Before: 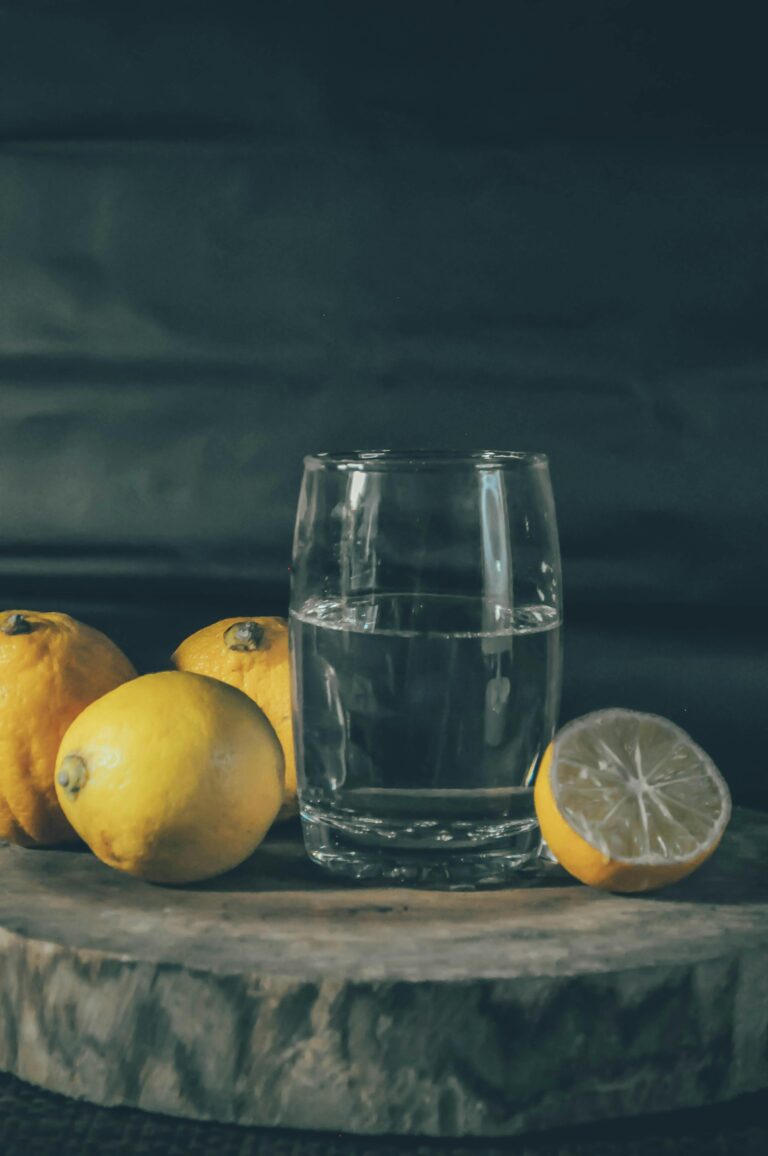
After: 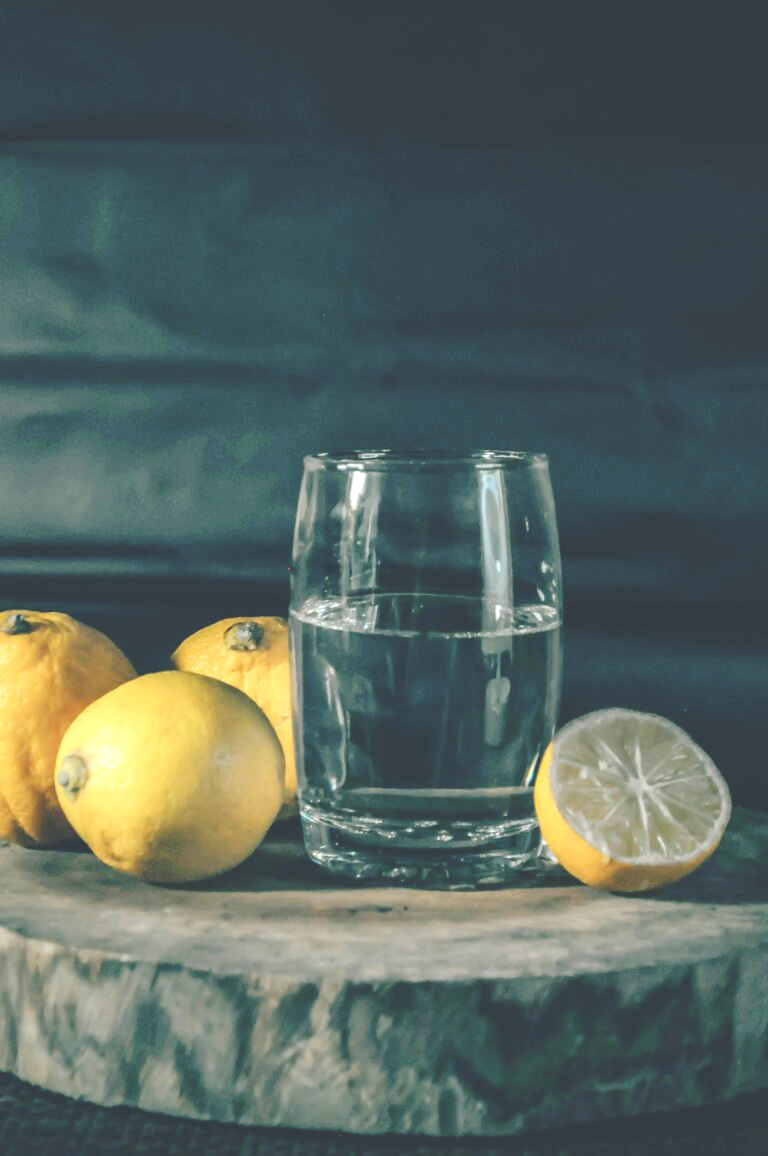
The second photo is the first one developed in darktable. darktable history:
base curve: curves: ch0 [(0, 0.024) (0.055, 0.065) (0.121, 0.166) (0.236, 0.319) (0.693, 0.726) (1, 1)], preserve colors none
exposure: black level correction -0.002, exposure 0.708 EV, compensate exposure bias true, compensate highlight preservation false
